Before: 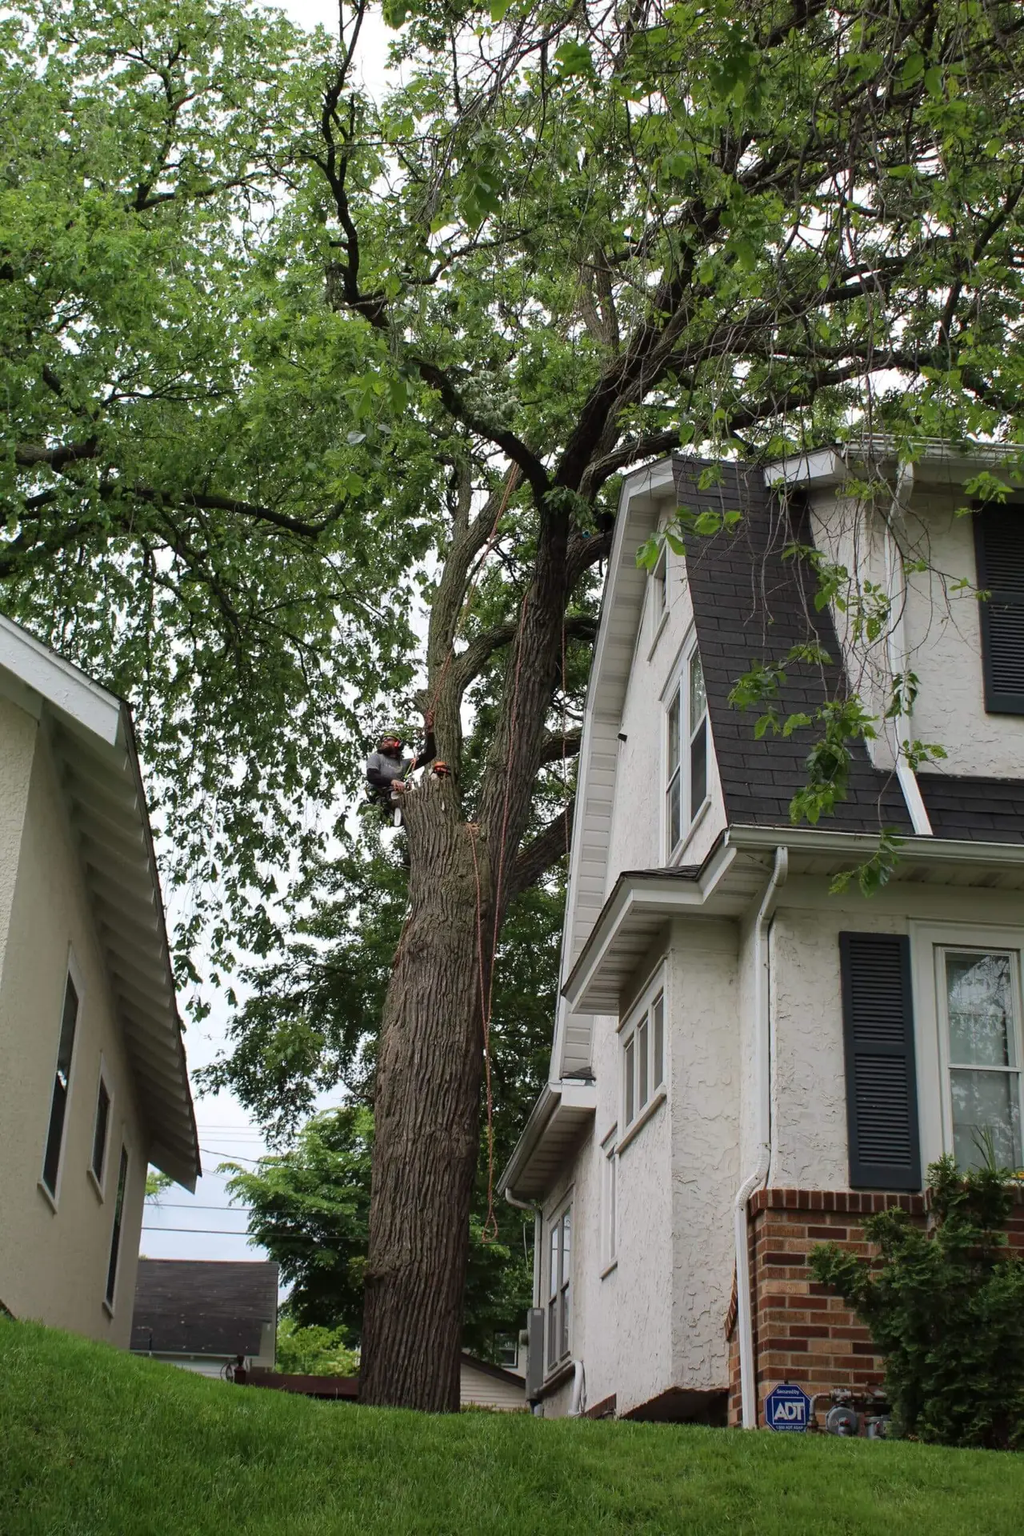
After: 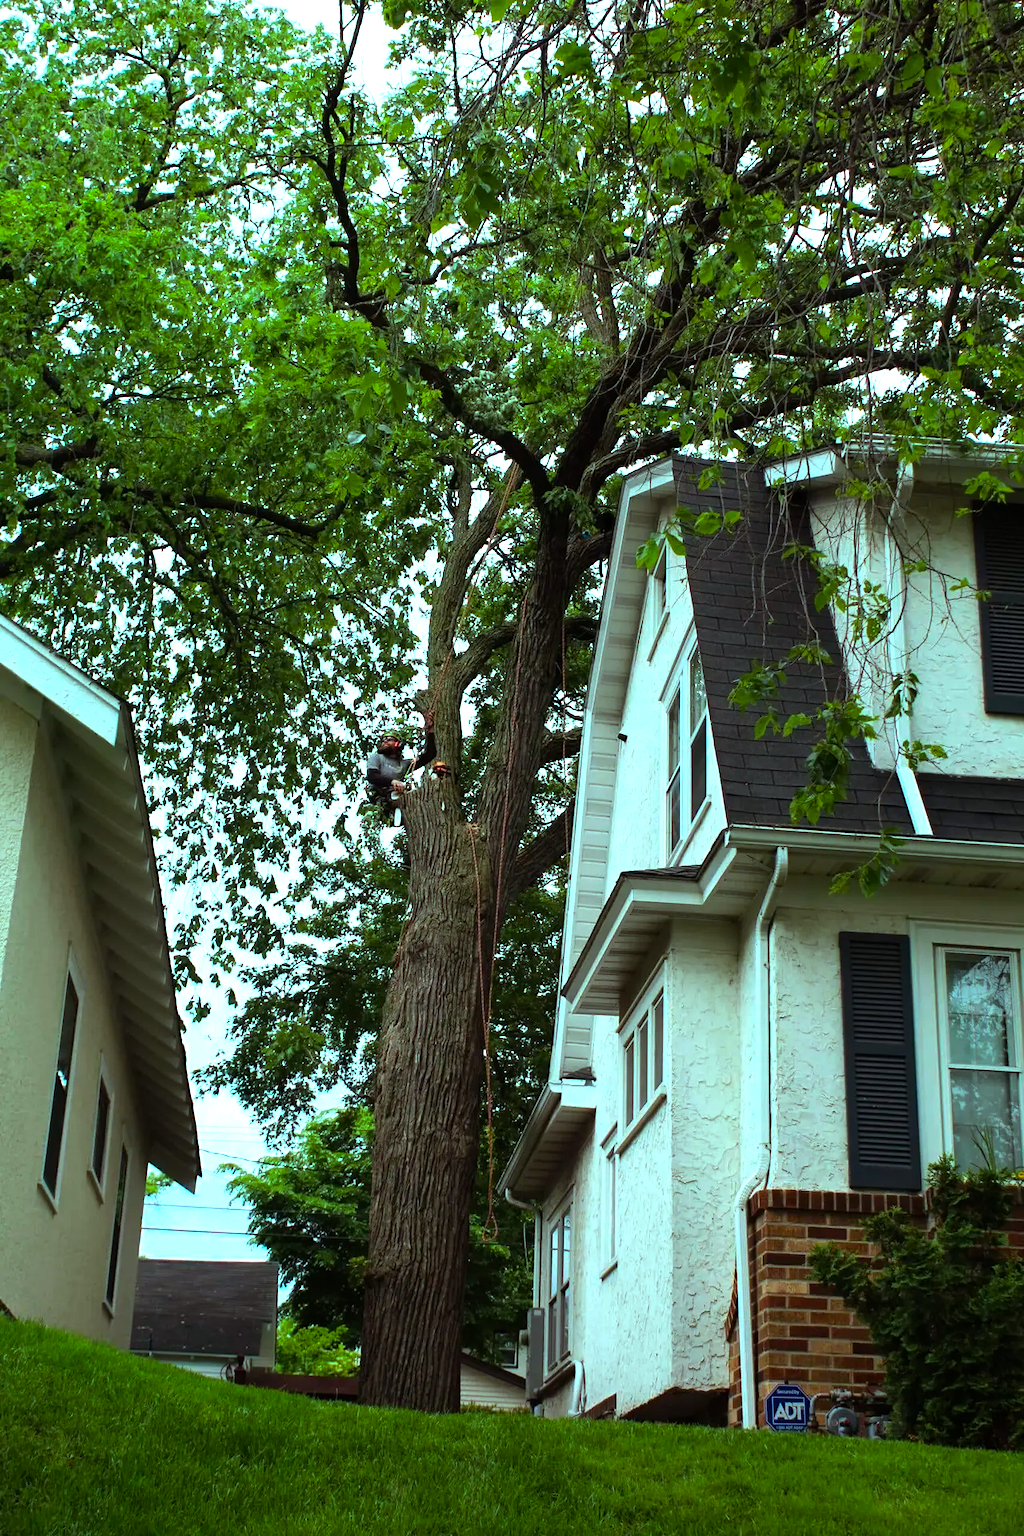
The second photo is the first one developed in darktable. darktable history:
color balance rgb: highlights gain › chroma 5.435%, highlights gain › hue 197.59°, perceptual saturation grading › global saturation 19.651%, perceptual brilliance grading › global brilliance 21.184%, perceptual brilliance grading › shadows -34.776%, global vibrance 35.096%, contrast 10.103%
